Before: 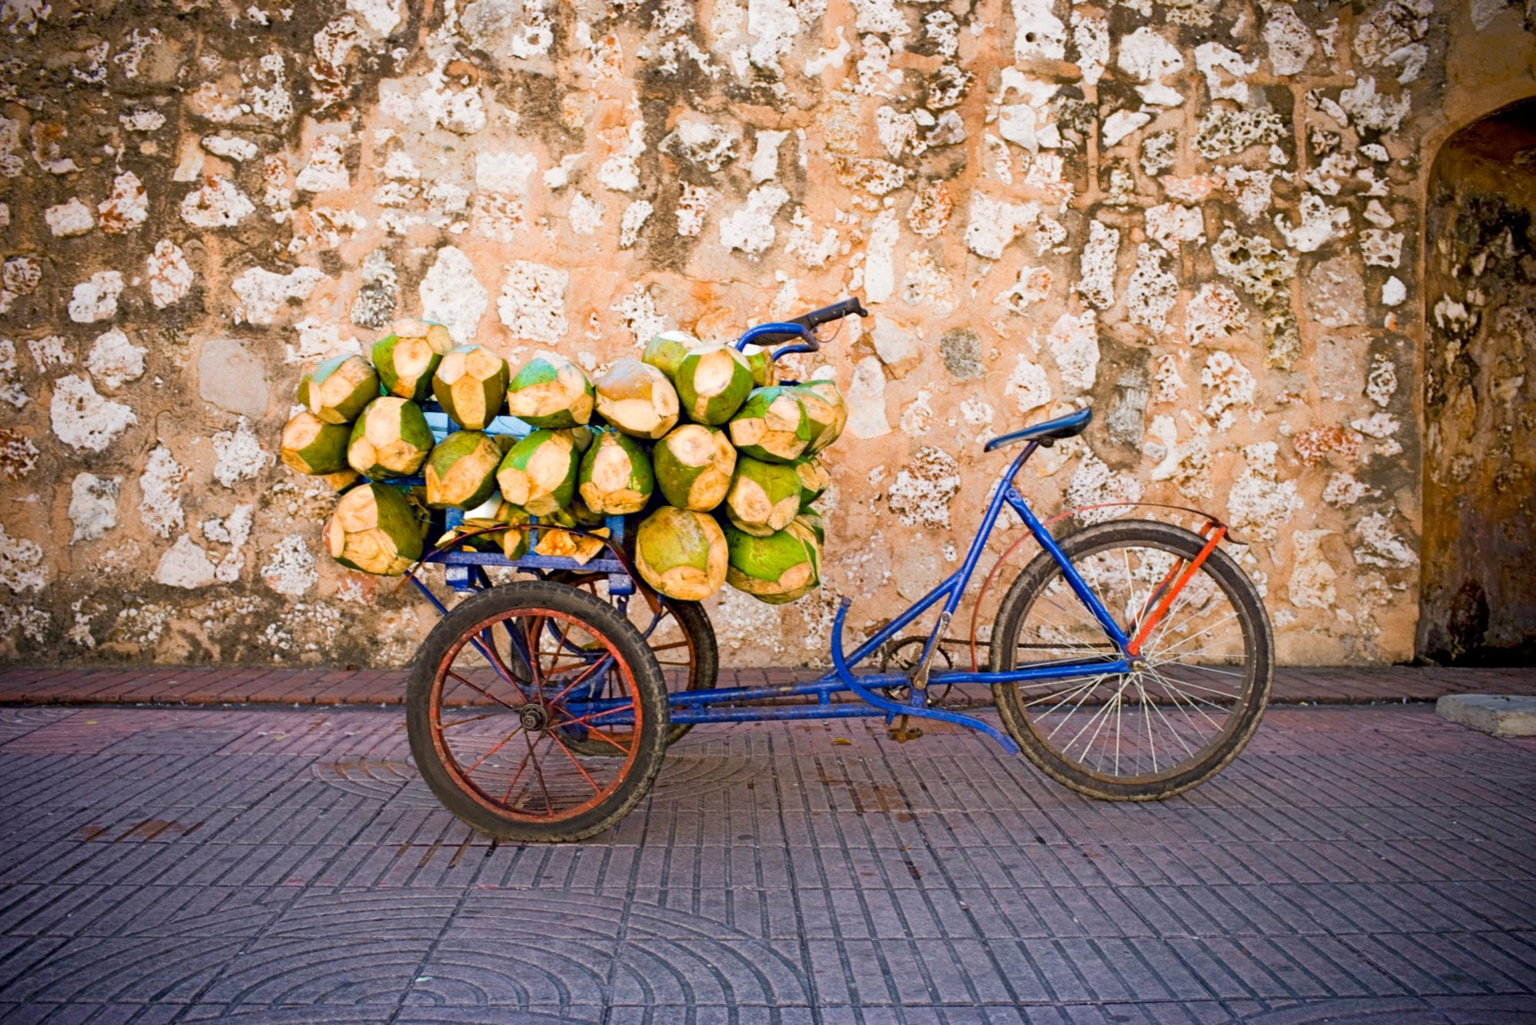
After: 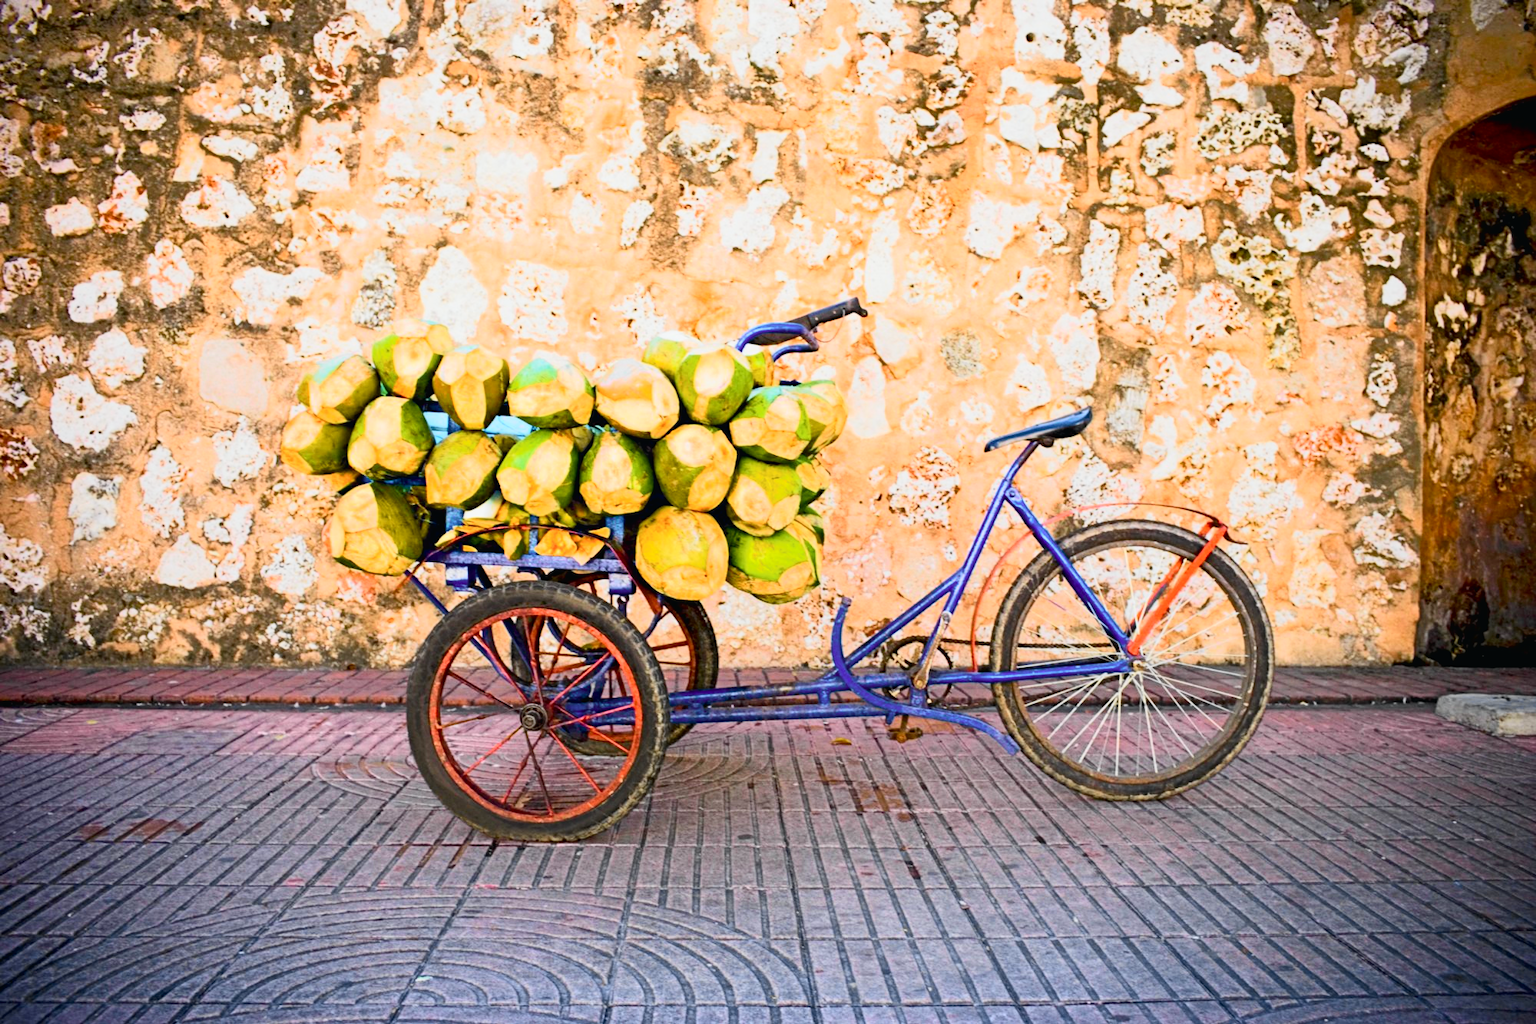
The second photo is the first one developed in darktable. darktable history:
tone curve: curves: ch0 [(0, 0.015) (0.037, 0.022) (0.131, 0.116) (0.316, 0.345) (0.49, 0.615) (0.677, 0.82) (0.813, 0.891) (1, 0.955)]; ch1 [(0, 0) (0.366, 0.367) (0.475, 0.462) (0.494, 0.496) (0.504, 0.497) (0.554, 0.571) (0.618, 0.668) (1, 1)]; ch2 [(0, 0) (0.333, 0.346) (0.375, 0.375) (0.435, 0.424) (0.476, 0.492) (0.502, 0.499) (0.525, 0.522) (0.558, 0.575) (0.614, 0.656) (1, 1)], color space Lab, independent channels, preserve colors none
exposure: exposure 0.2 EV, compensate highlight preservation false
